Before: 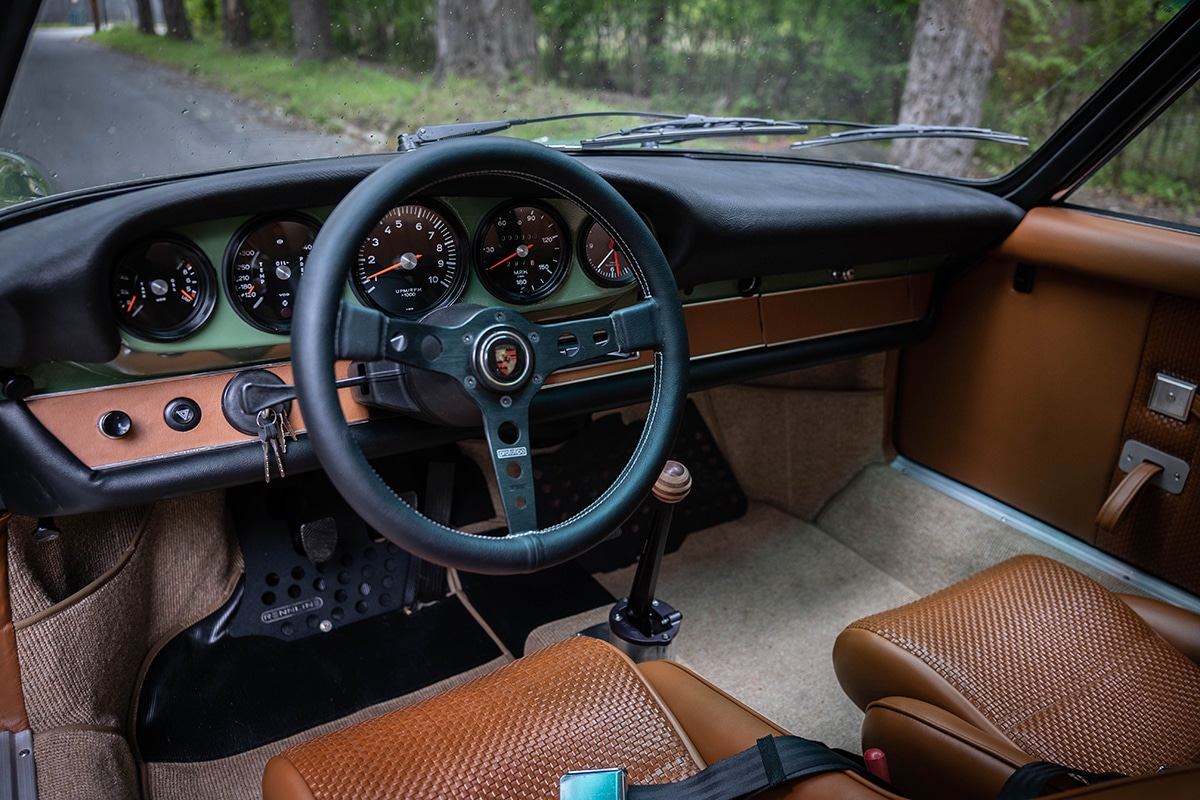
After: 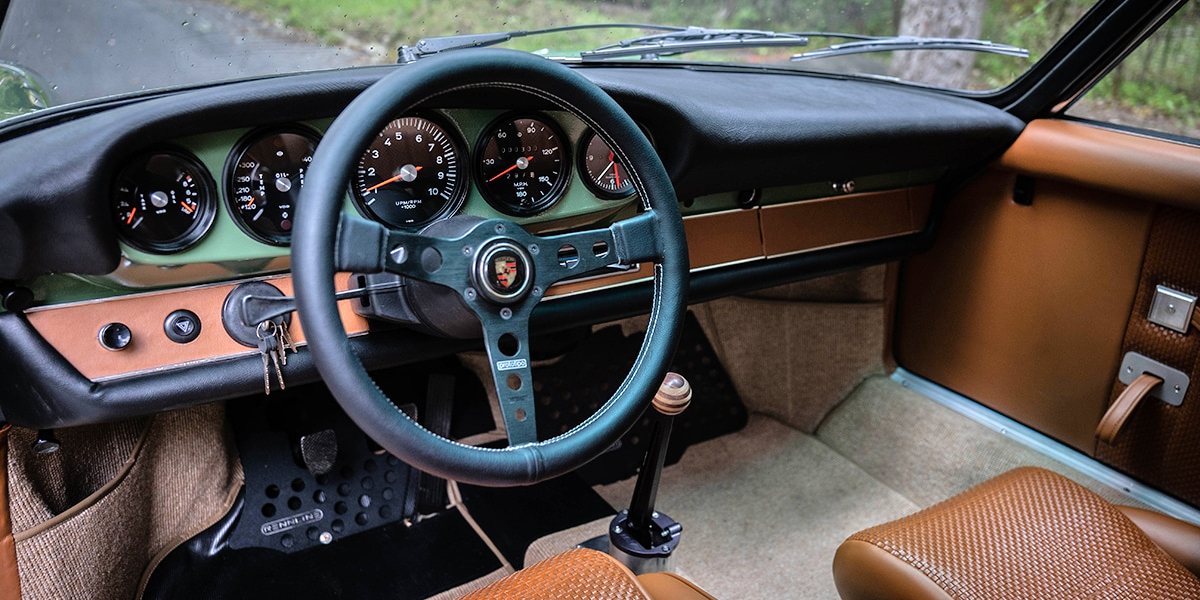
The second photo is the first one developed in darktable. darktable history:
crop: top 11.038%, bottom 13.962%
tone equalizer: -7 EV 0.15 EV, -6 EV 0.6 EV, -5 EV 1.15 EV, -4 EV 1.33 EV, -3 EV 1.15 EV, -2 EV 0.6 EV, -1 EV 0.15 EV, mask exposure compensation -0.5 EV
